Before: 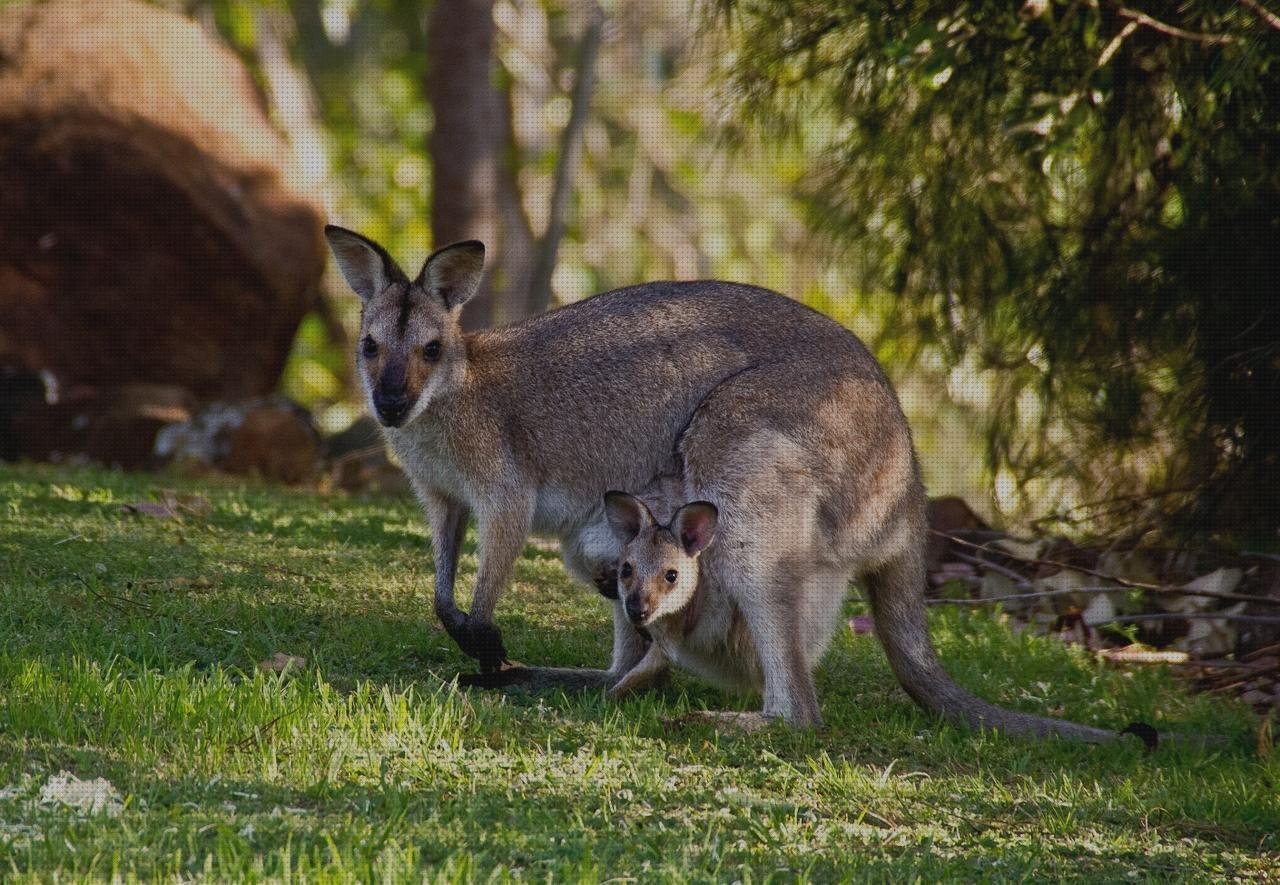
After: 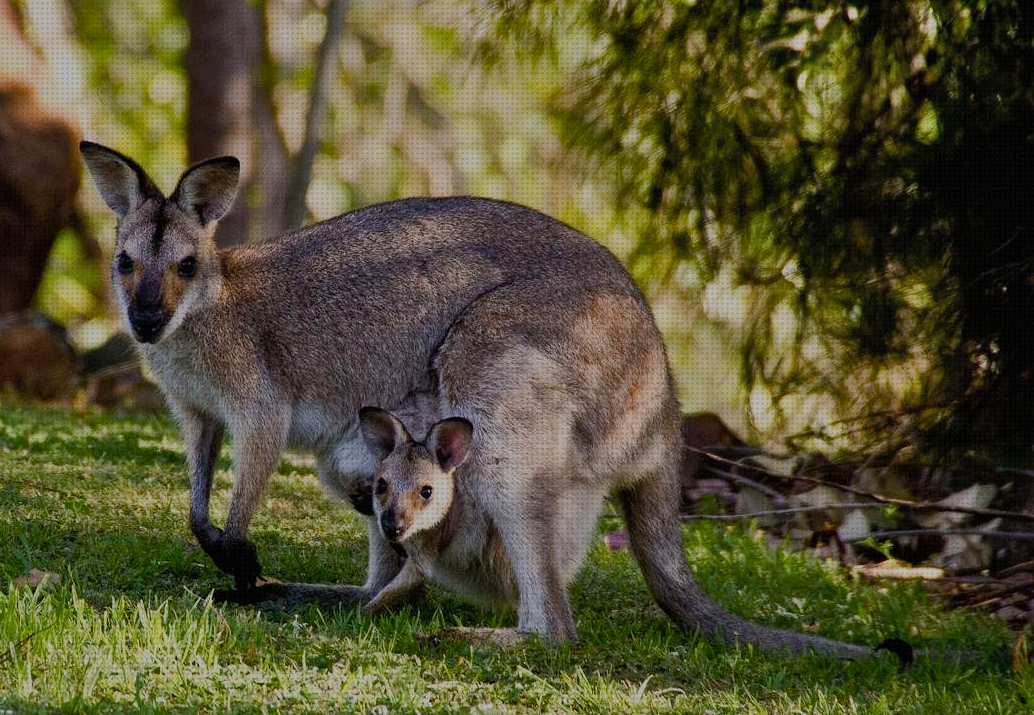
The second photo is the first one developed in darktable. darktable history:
crop: left 19.159%, top 9.58%, bottom 9.58%
filmic rgb: black relative exposure -7.65 EV, white relative exposure 4.56 EV, hardness 3.61, color science v6 (2022)
shadows and highlights: shadows 32, highlights -32, soften with gaussian
color balance rgb: perceptual saturation grading › global saturation 20%, perceptual saturation grading › highlights -50%, perceptual saturation grading › shadows 30%
